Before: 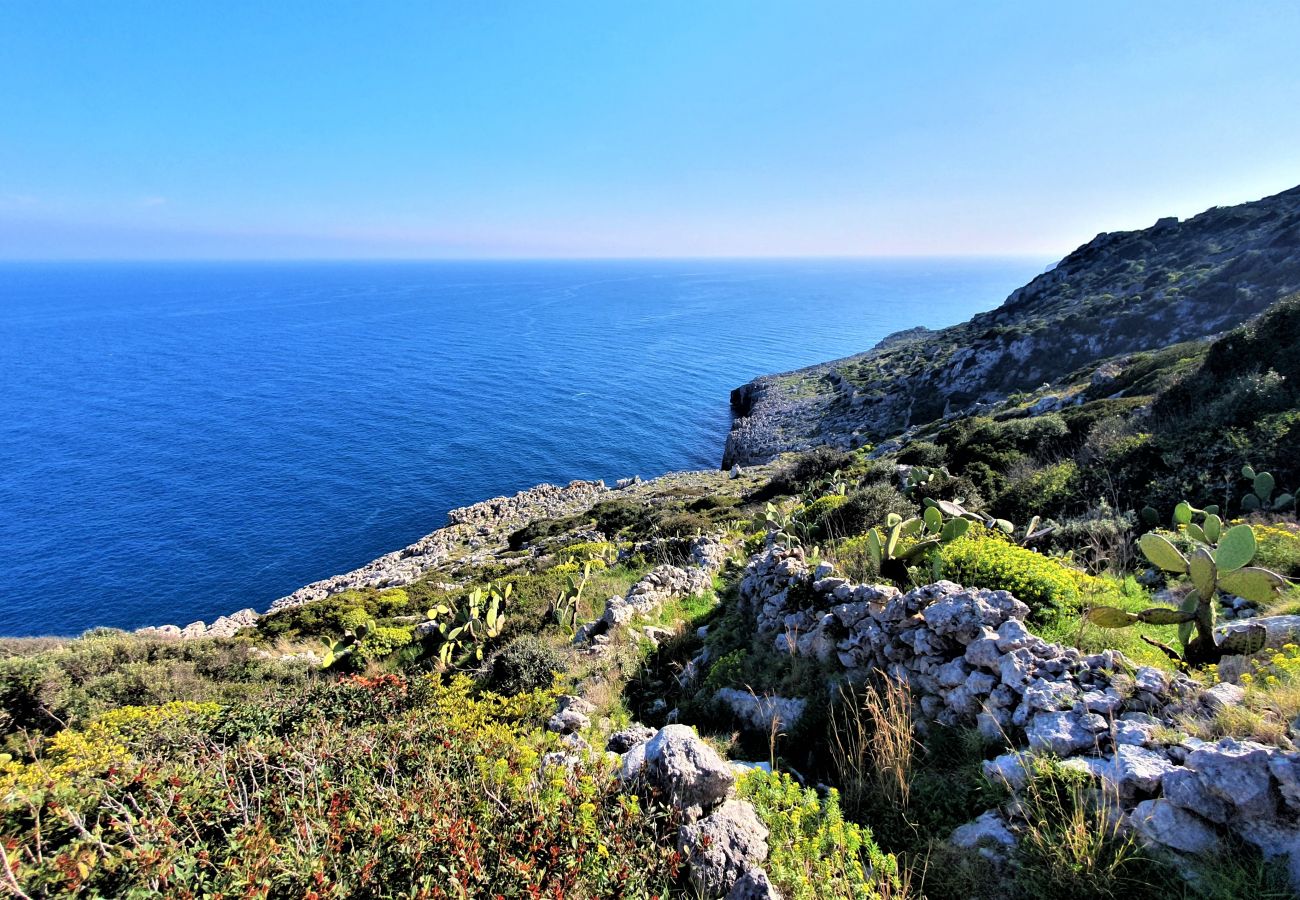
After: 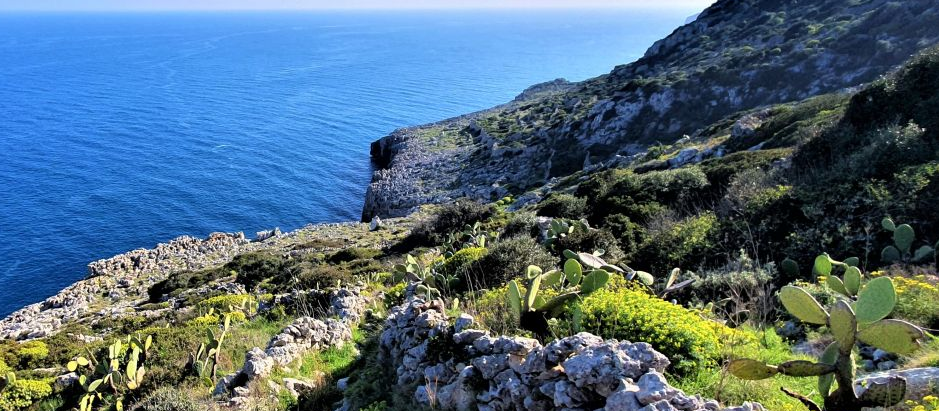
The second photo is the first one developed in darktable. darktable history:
crop and rotate: left 27.756%, top 27.607%, bottom 26.691%
